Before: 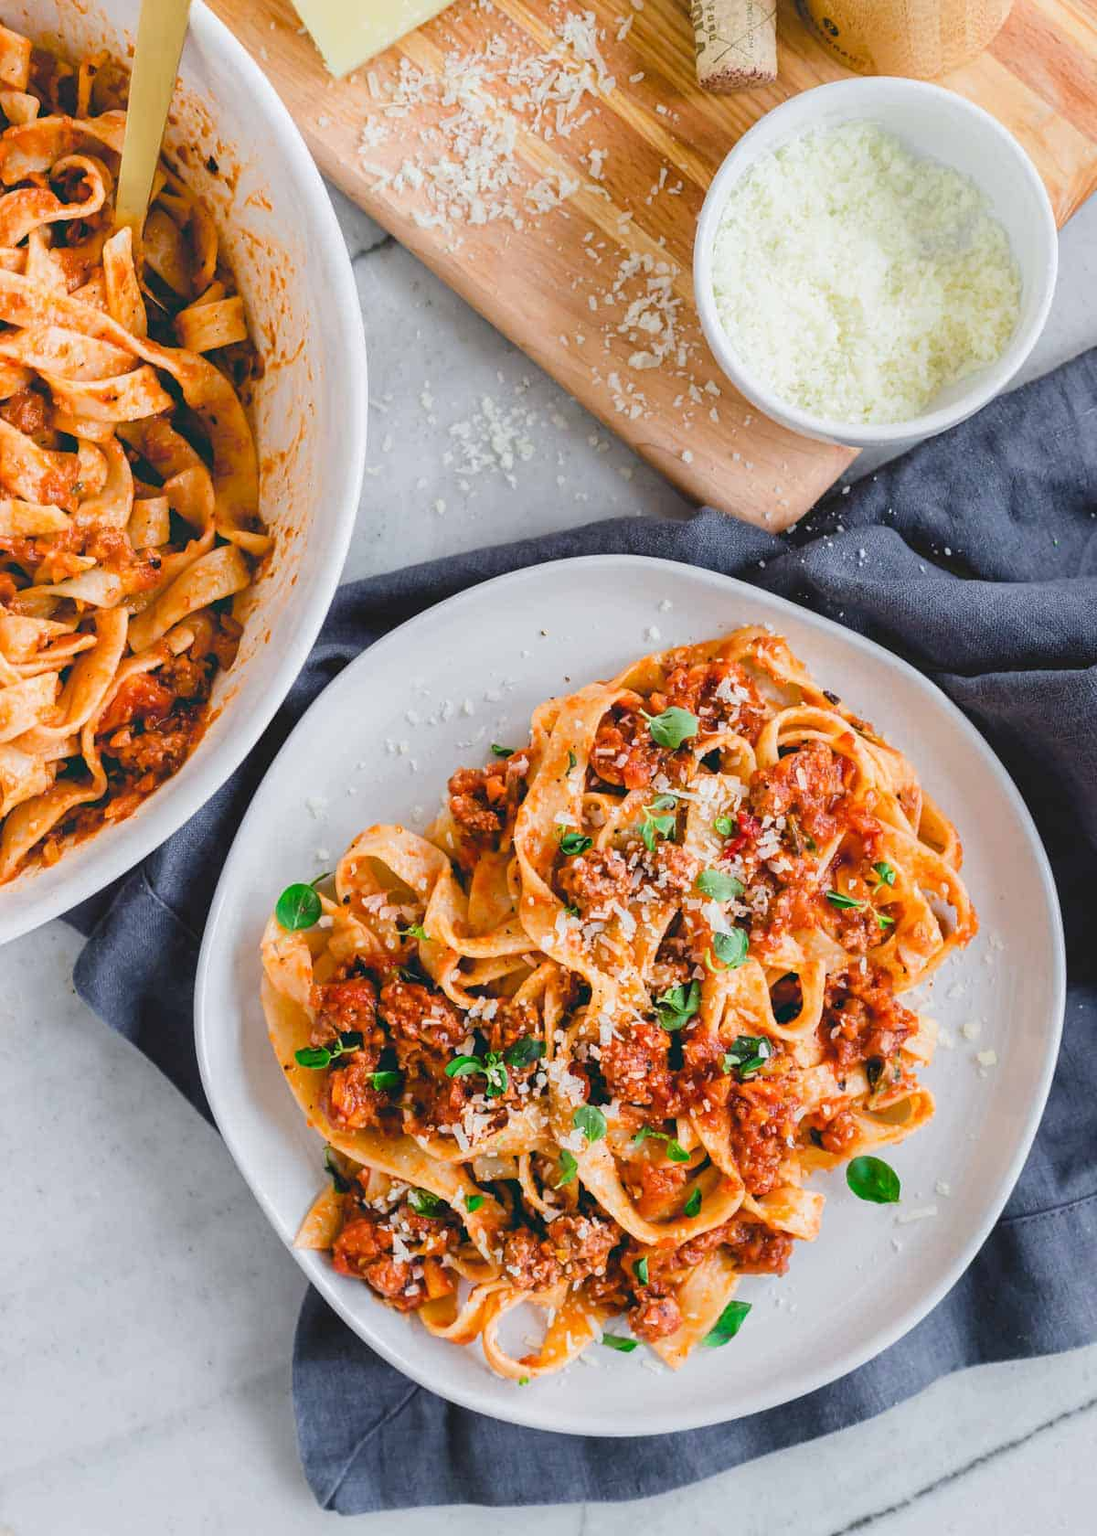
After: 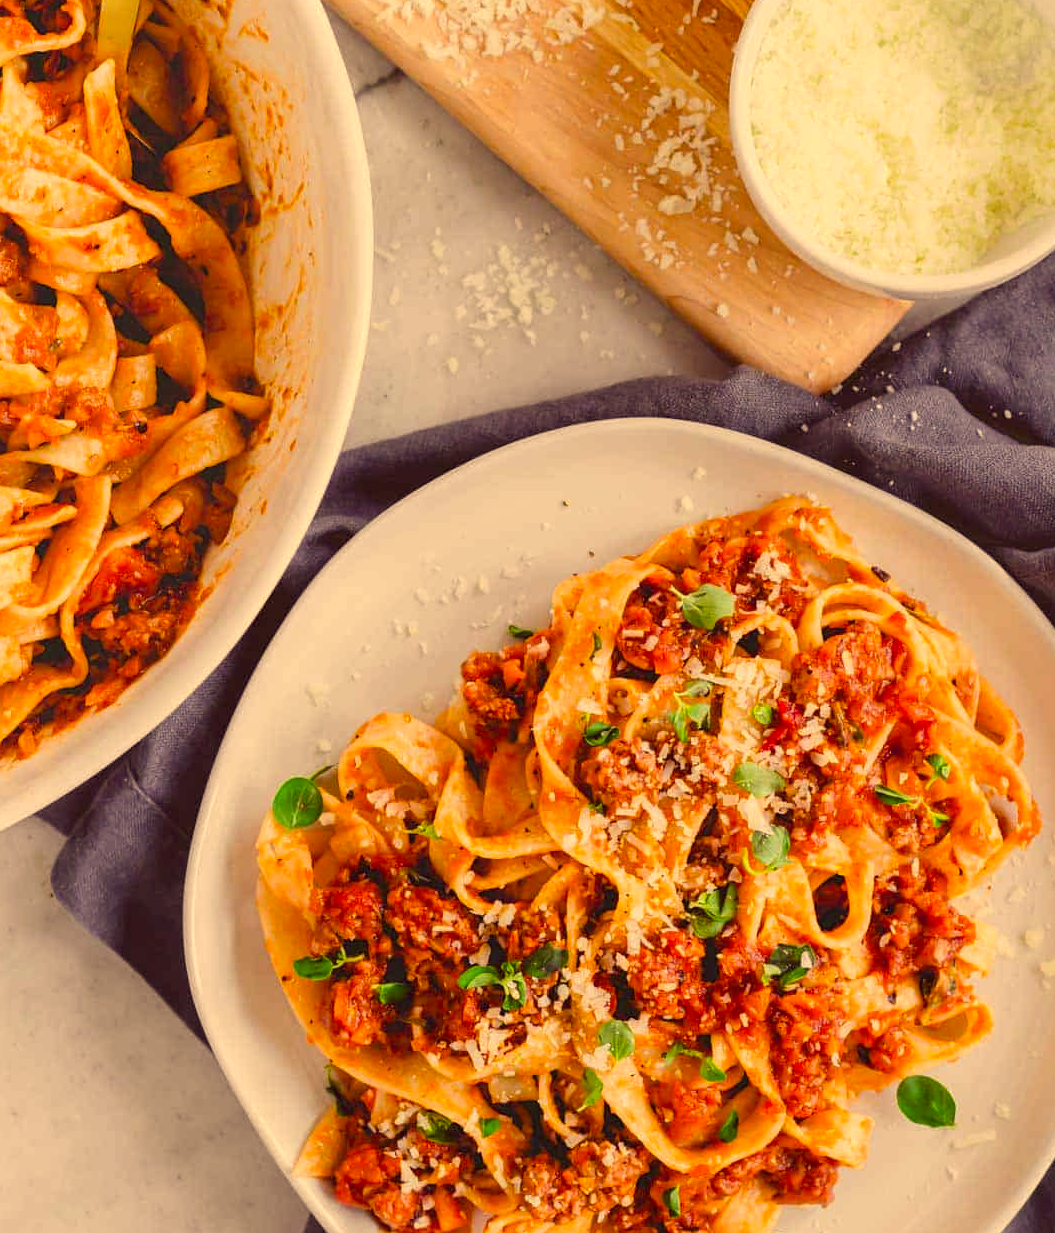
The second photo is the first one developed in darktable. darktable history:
crop and rotate: left 2.437%, top 11.288%, right 9.588%, bottom 15.315%
color correction: highlights a* 9.6, highlights b* 39.27, shadows a* 14.31, shadows b* 3.38
